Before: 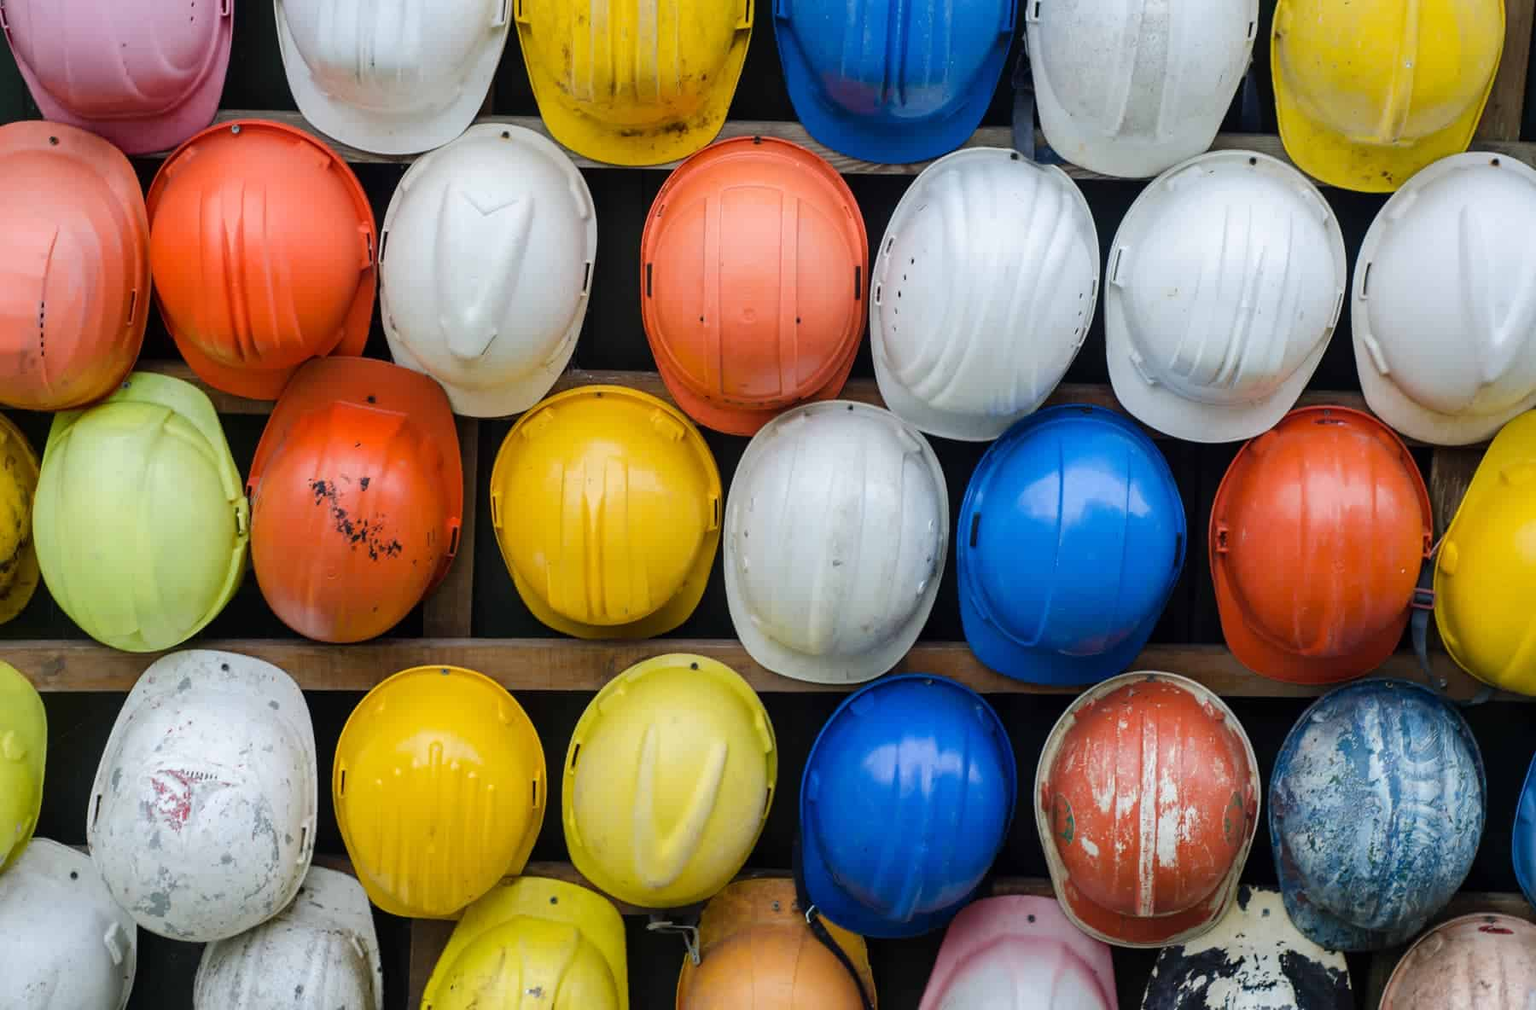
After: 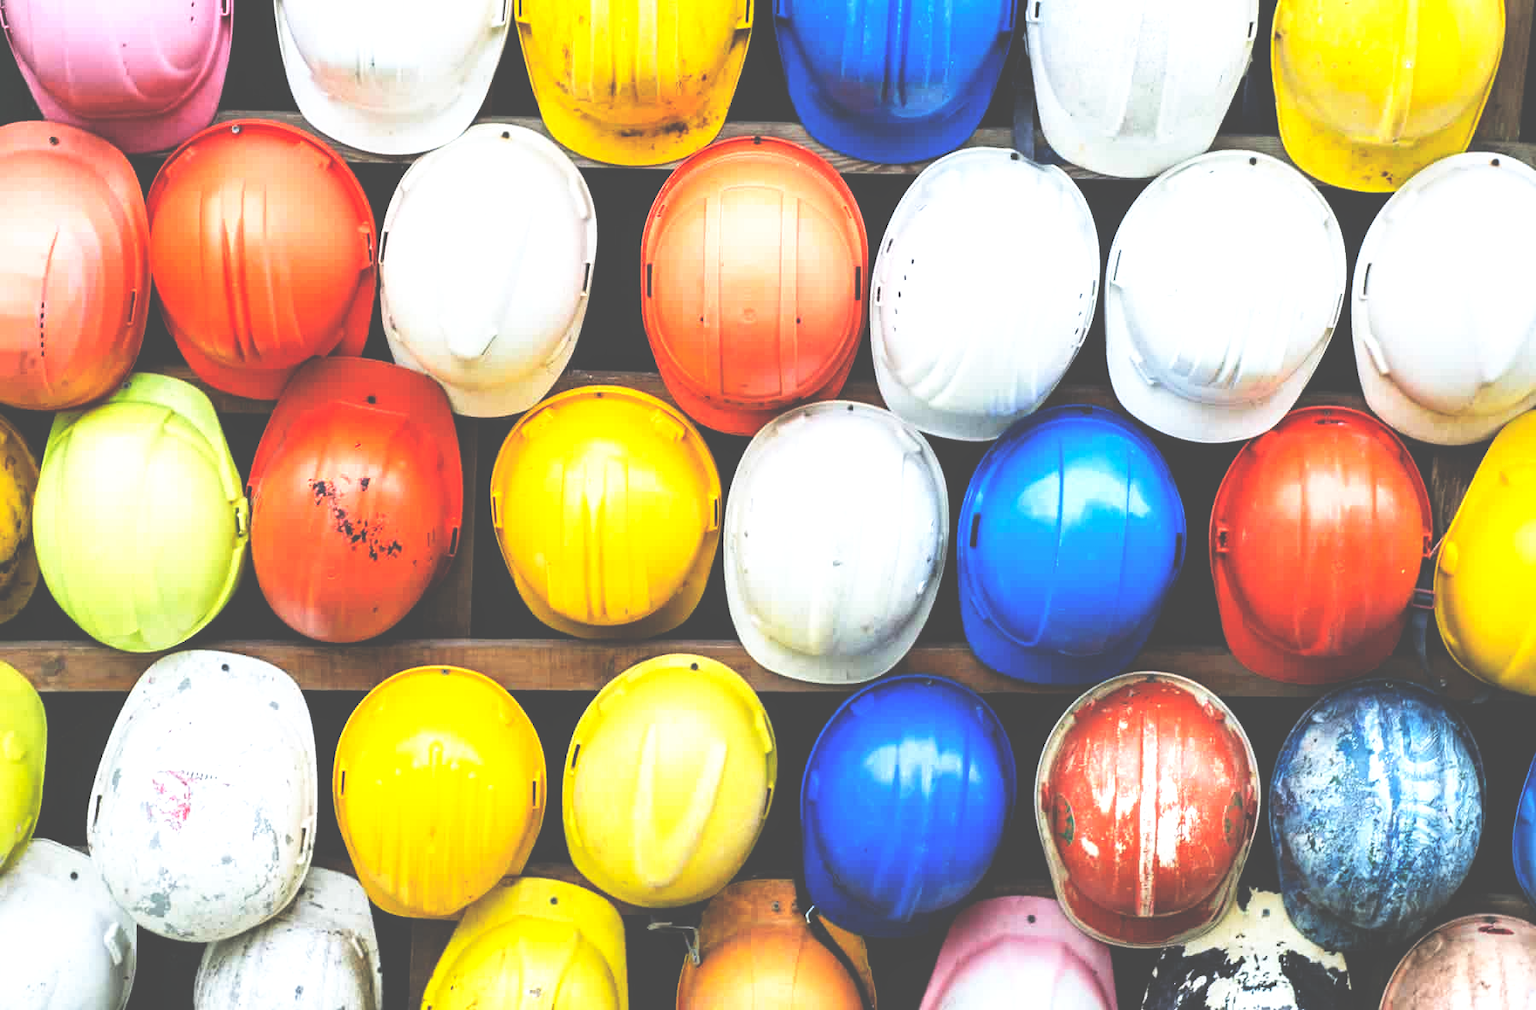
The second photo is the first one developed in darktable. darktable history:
contrast brightness saturation: brightness 0.145
base curve: curves: ch0 [(0, 0.036) (0.007, 0.037) (0.604, 0.887) (1, 1)], preserve colors none
tone equalizer: -8 EV -0.455 EV, -7 EV -0.428 EV, -6 EV -0.335 EV, -5 EV -0.248 EV, -3 EV 0.251 EV, -2 EV 0.305 EV, -1 EV 0.397 EV, +0 EV 0.428 EV
local contrast: highlights 106%, shadows 102%, detail 120%, midtone range 0.2
